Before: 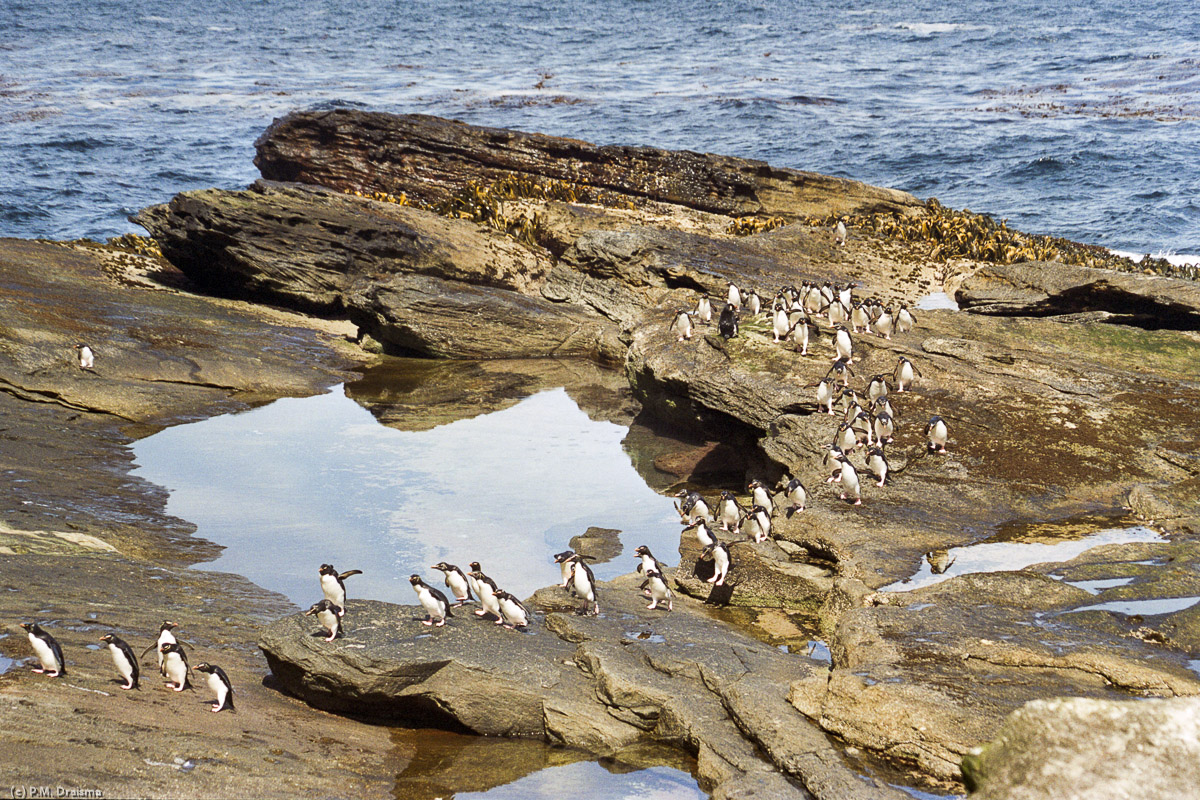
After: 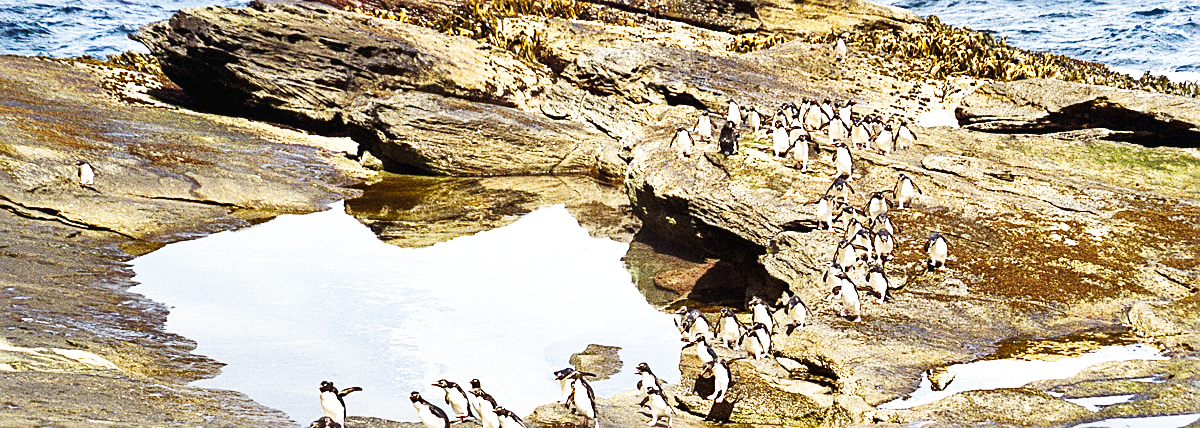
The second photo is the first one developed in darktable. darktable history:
crop and rotate: top 23.043%, bottom 23.437%
sharpen: on, module defaults
exposure: exposure 0.127 EV, compensate highlight preservation false
base curve: curves: ch0 [(0, 0.003) (0.001, 0.002) (0.006, 0.004) (0.02, 0.022) (0.048, 0.086) (0.094, 0.234) (0.162, 0.431) (0.258, 0.629) (0.385, 0.8) (0.548, 0.918) (0.751, 0.988) (1, 1)], preserve colors none
shadows and highlights: white point adjustment 0.05, highlights color adjustment 55.9%, soften with gaussian
